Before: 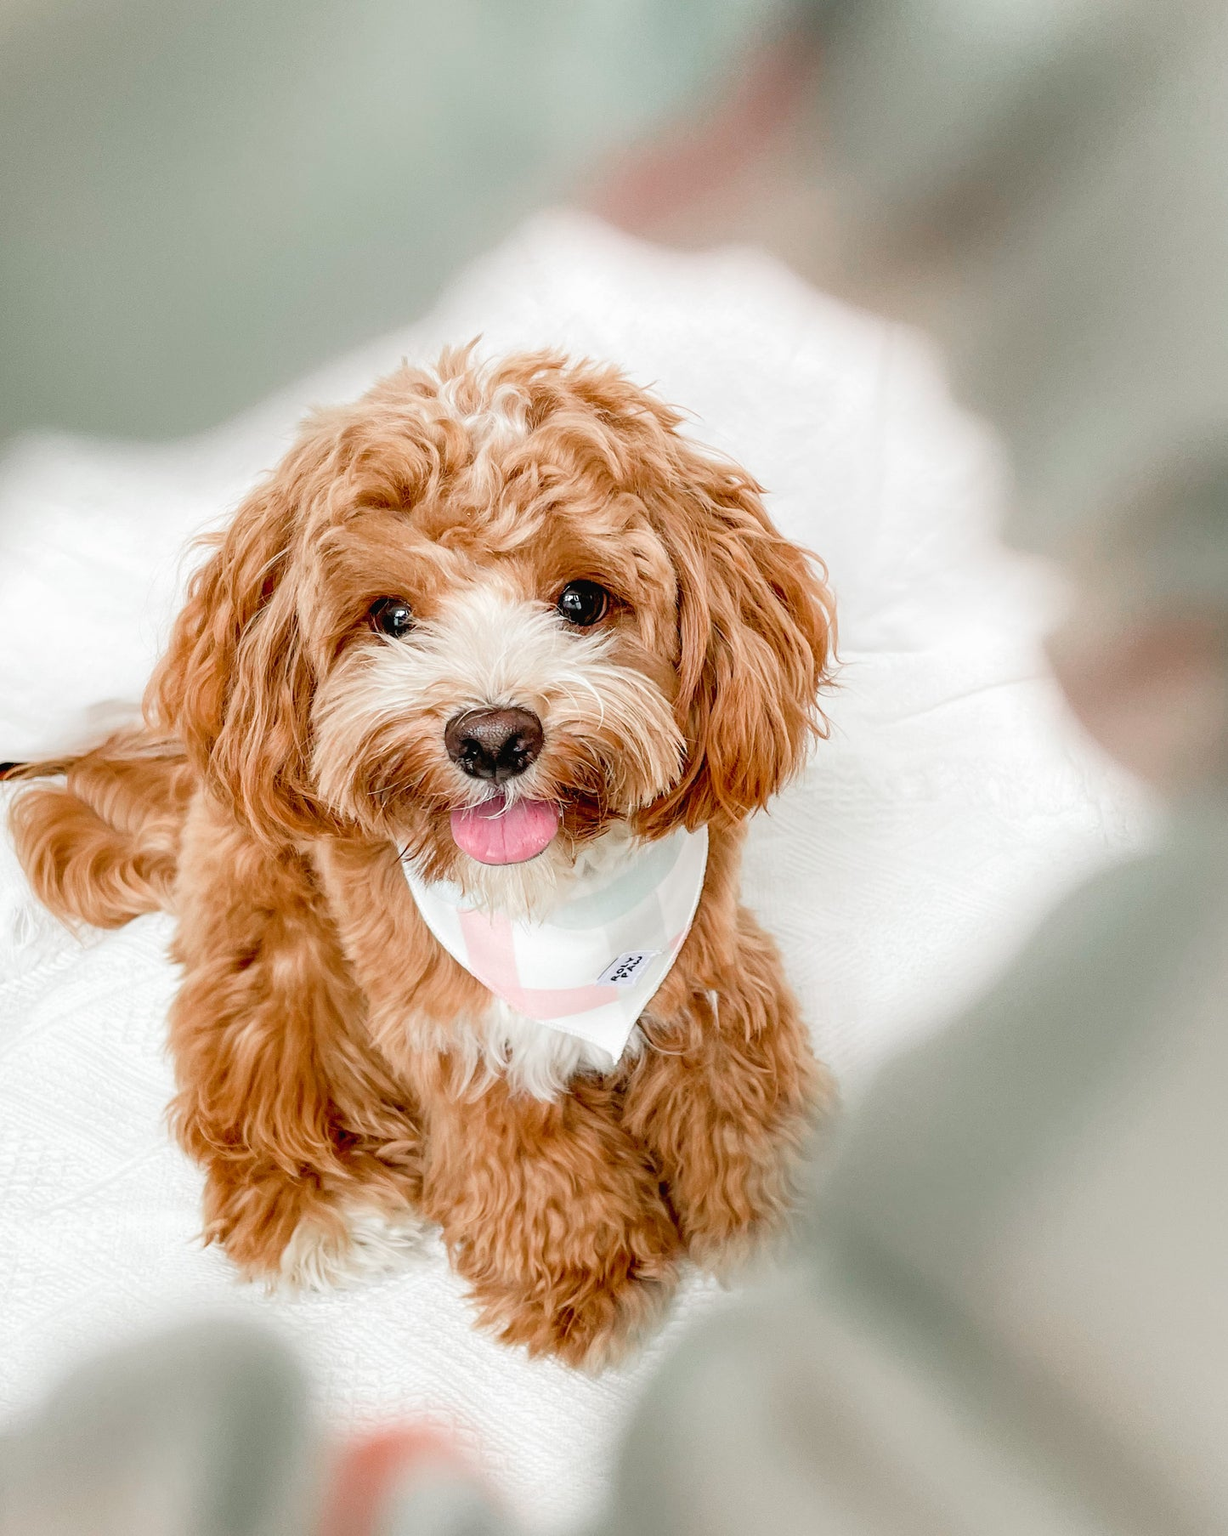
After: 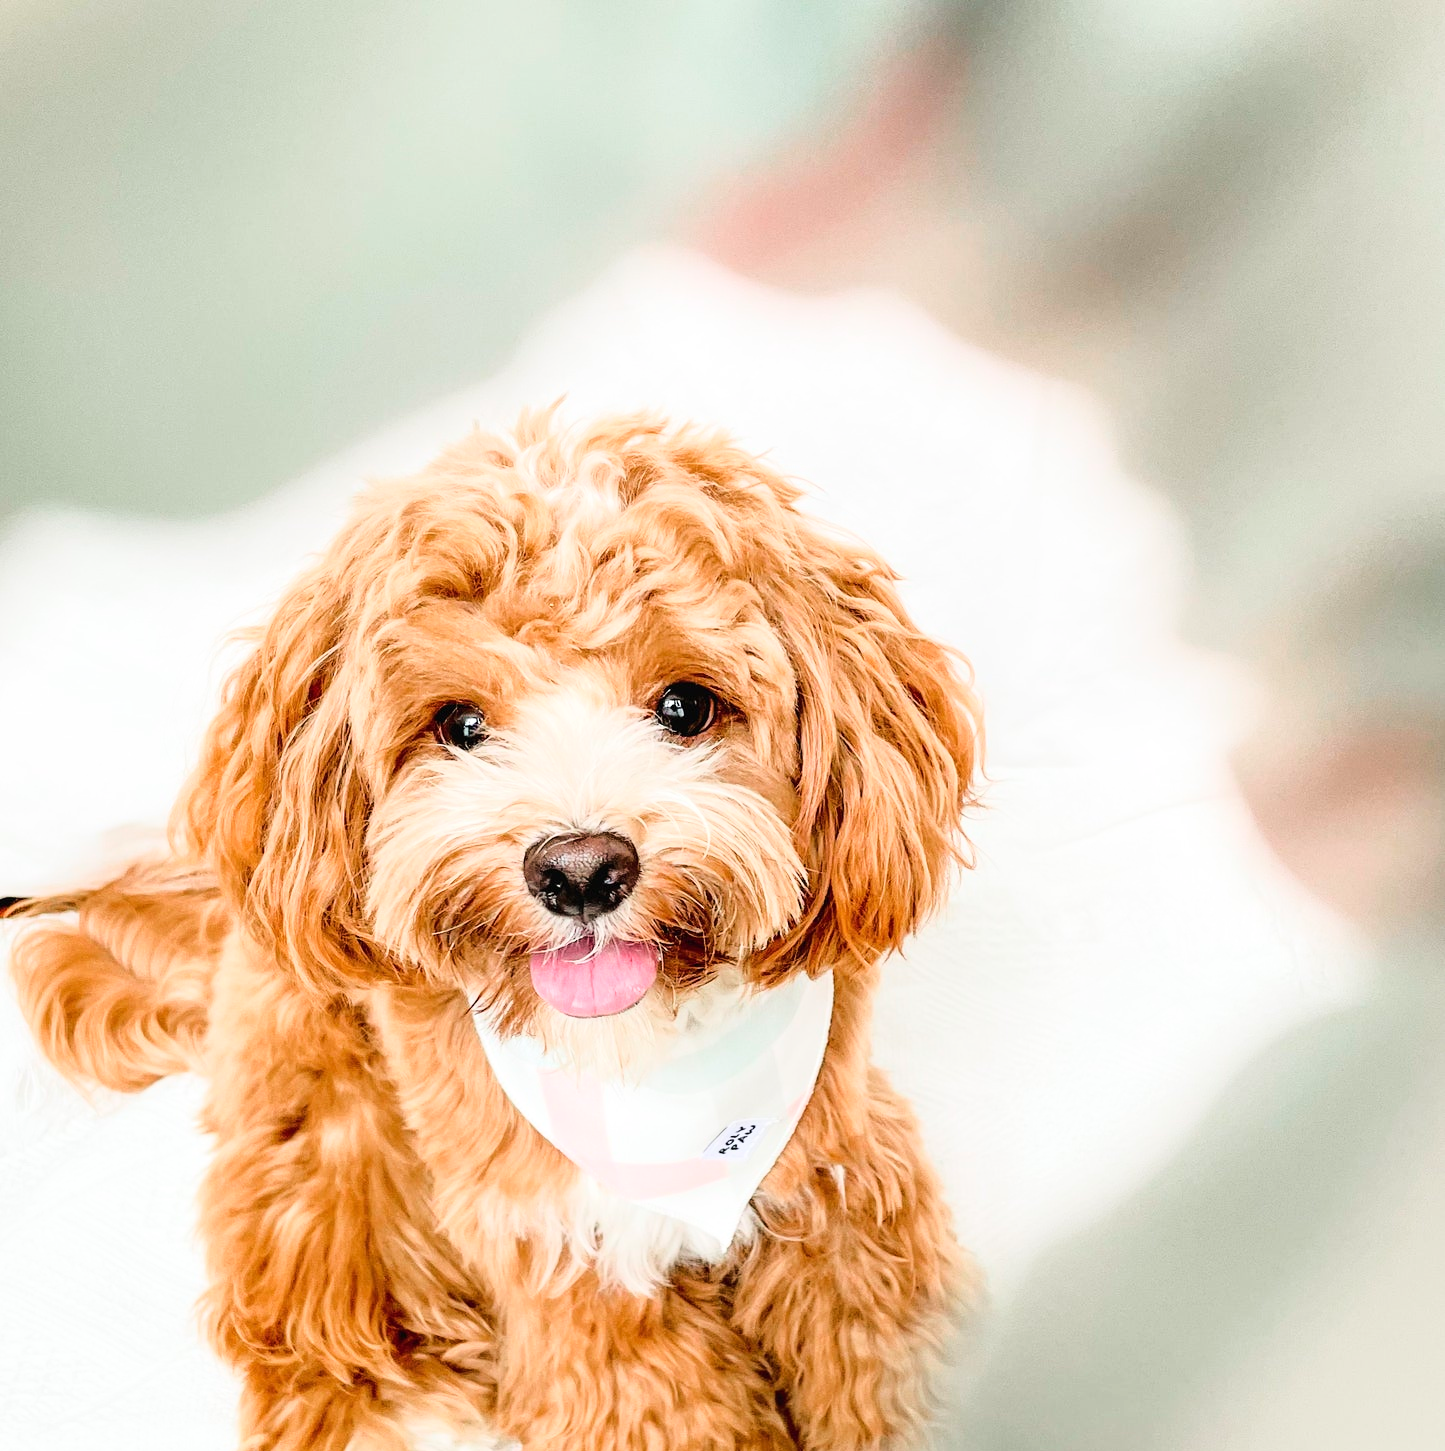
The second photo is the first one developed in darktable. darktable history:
crop: bottom 19.673%
base curve: curves: ch0 [(0, 0) (0.028, 0.03) (0.121, 0.232) (0.46, 0.748) (0.859, 0.968) (1, 1)]
local contrast: mode bilateral grid, contrast 14, coarseness 35, detail 105%, midtone range 0.2
